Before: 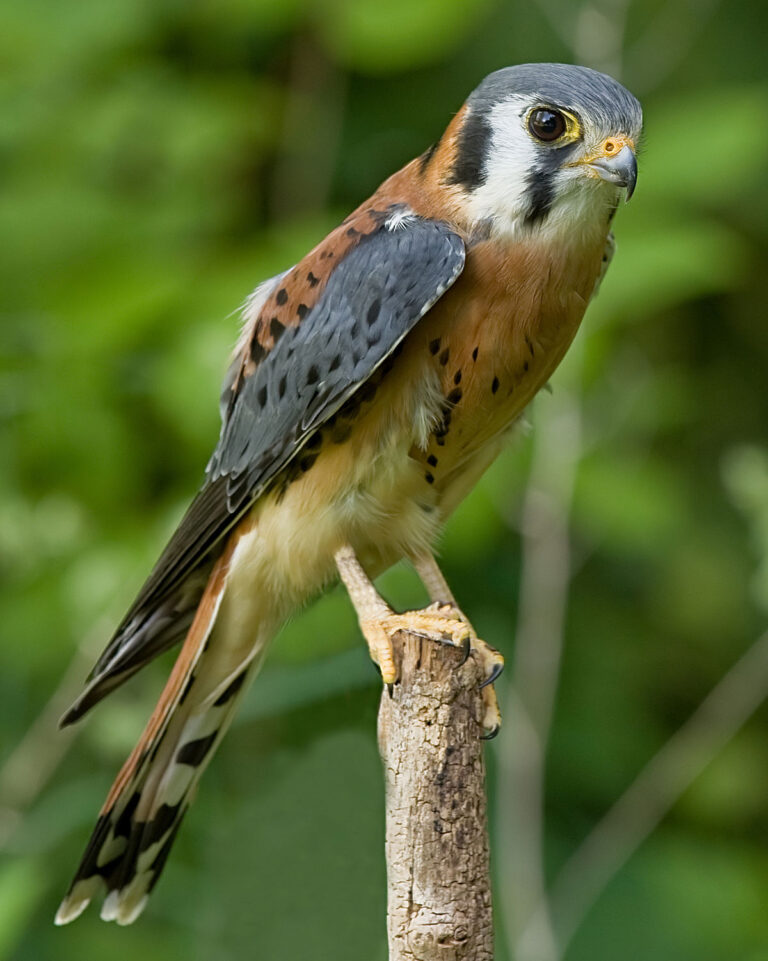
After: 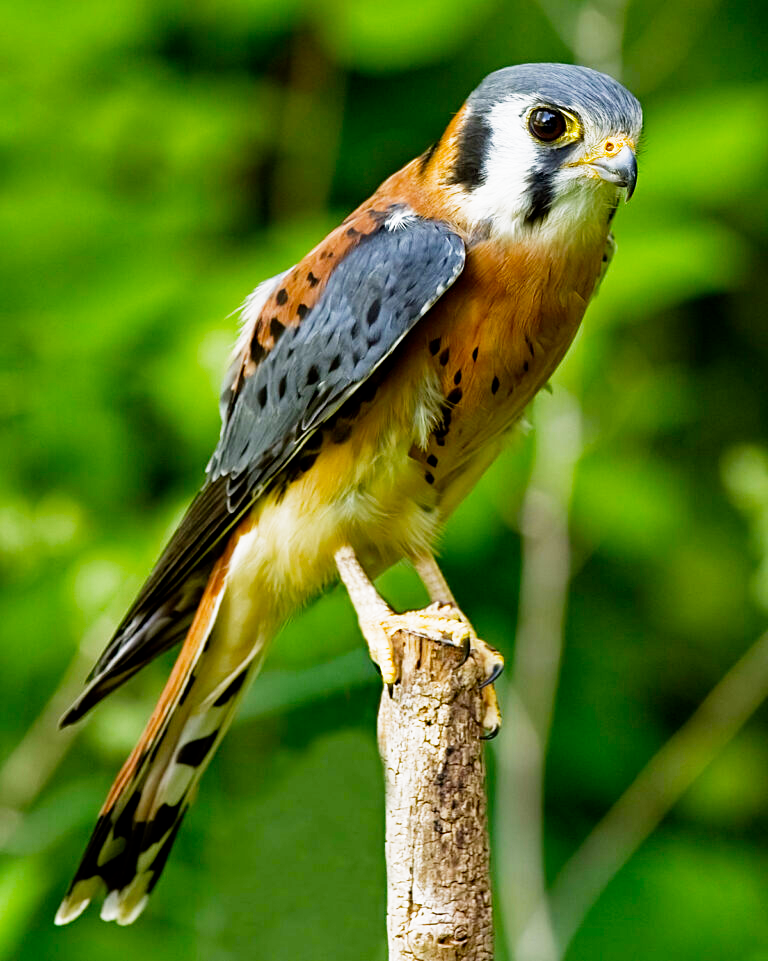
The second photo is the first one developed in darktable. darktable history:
filmic rgb: middle gray luminance 12.74%, black relative exposure -10.13 EV, white relative exposure 3.47 EV, threshold 6 EV, target black luminance 0%, hardness 5.74, latitude 44.69%, contrast 1.221, highlights saturation mix 5%, shadows ↔ highlights balance 26.78%, add noise in highlights 0, preserve chrominance no, color science v3 (2019), use custom middle-gray values true, iterations of high-quality reconstruction 0, contrast in highlights soft, enable highlight reconstruction true
color balance: lift [1, 1.001, 0.999, 1.001], gamma [1, 1.004, 1.007, 0.993], gain [1, 0.991, 0.987, 1.013], contrast 10%, output saturation 120%
